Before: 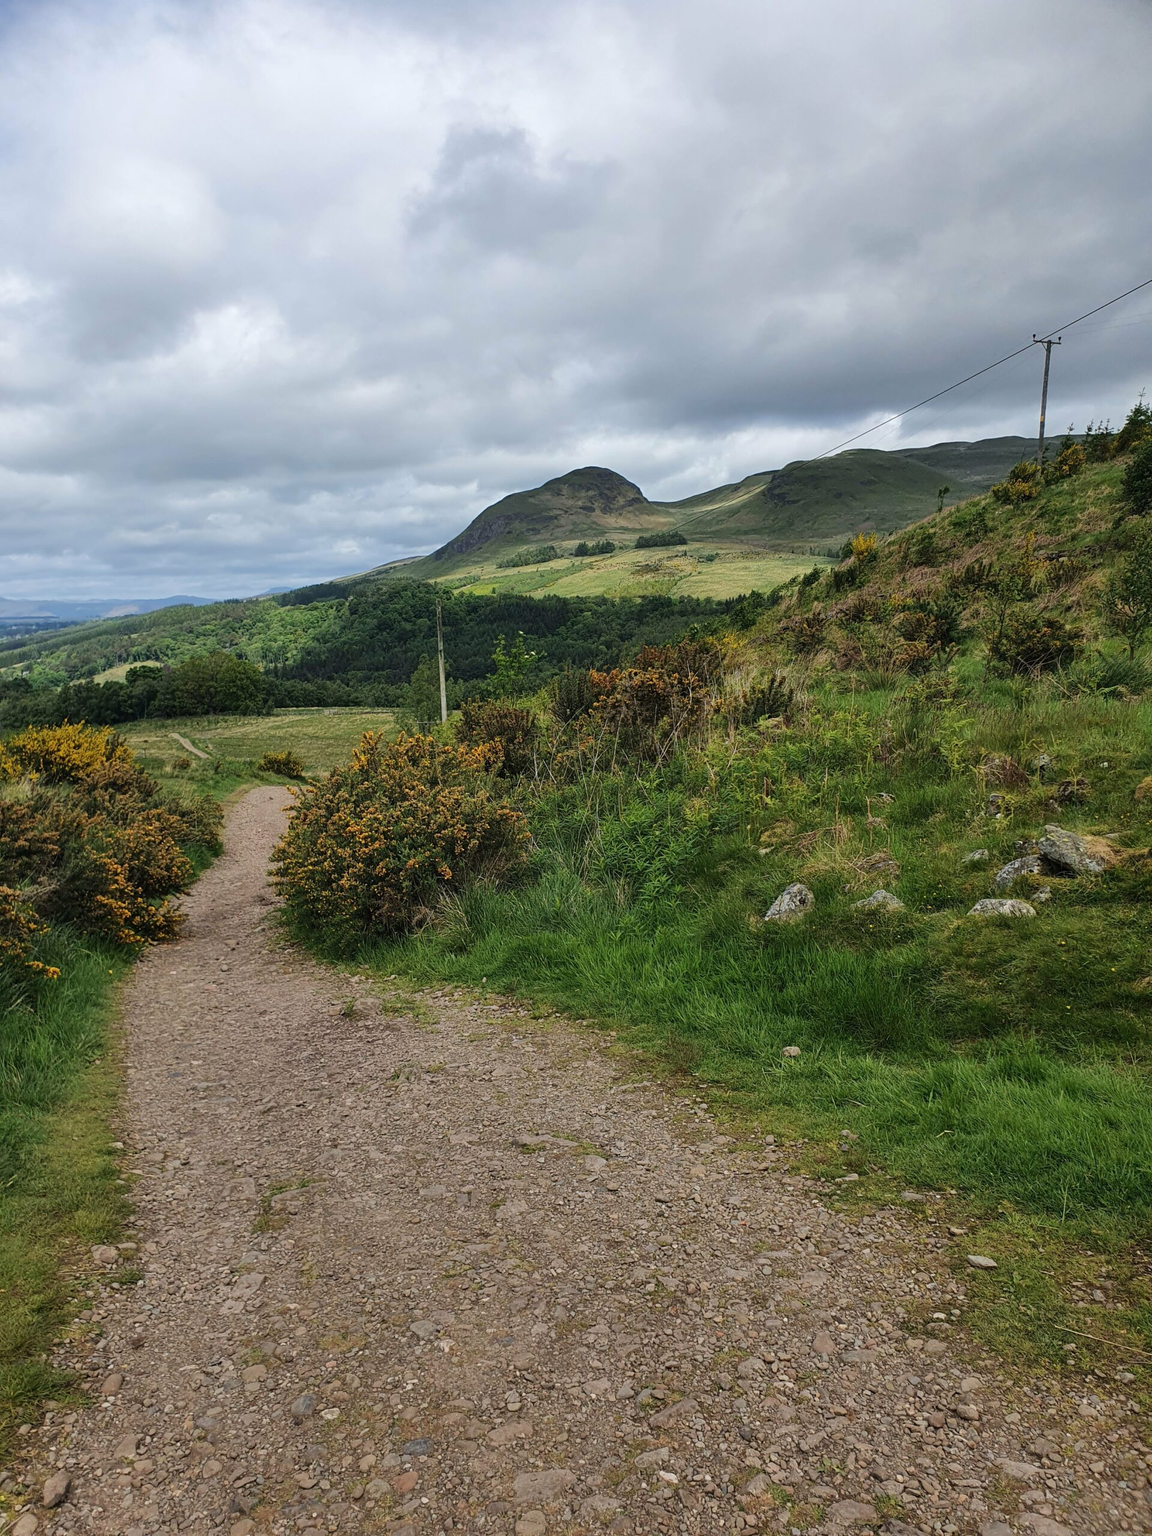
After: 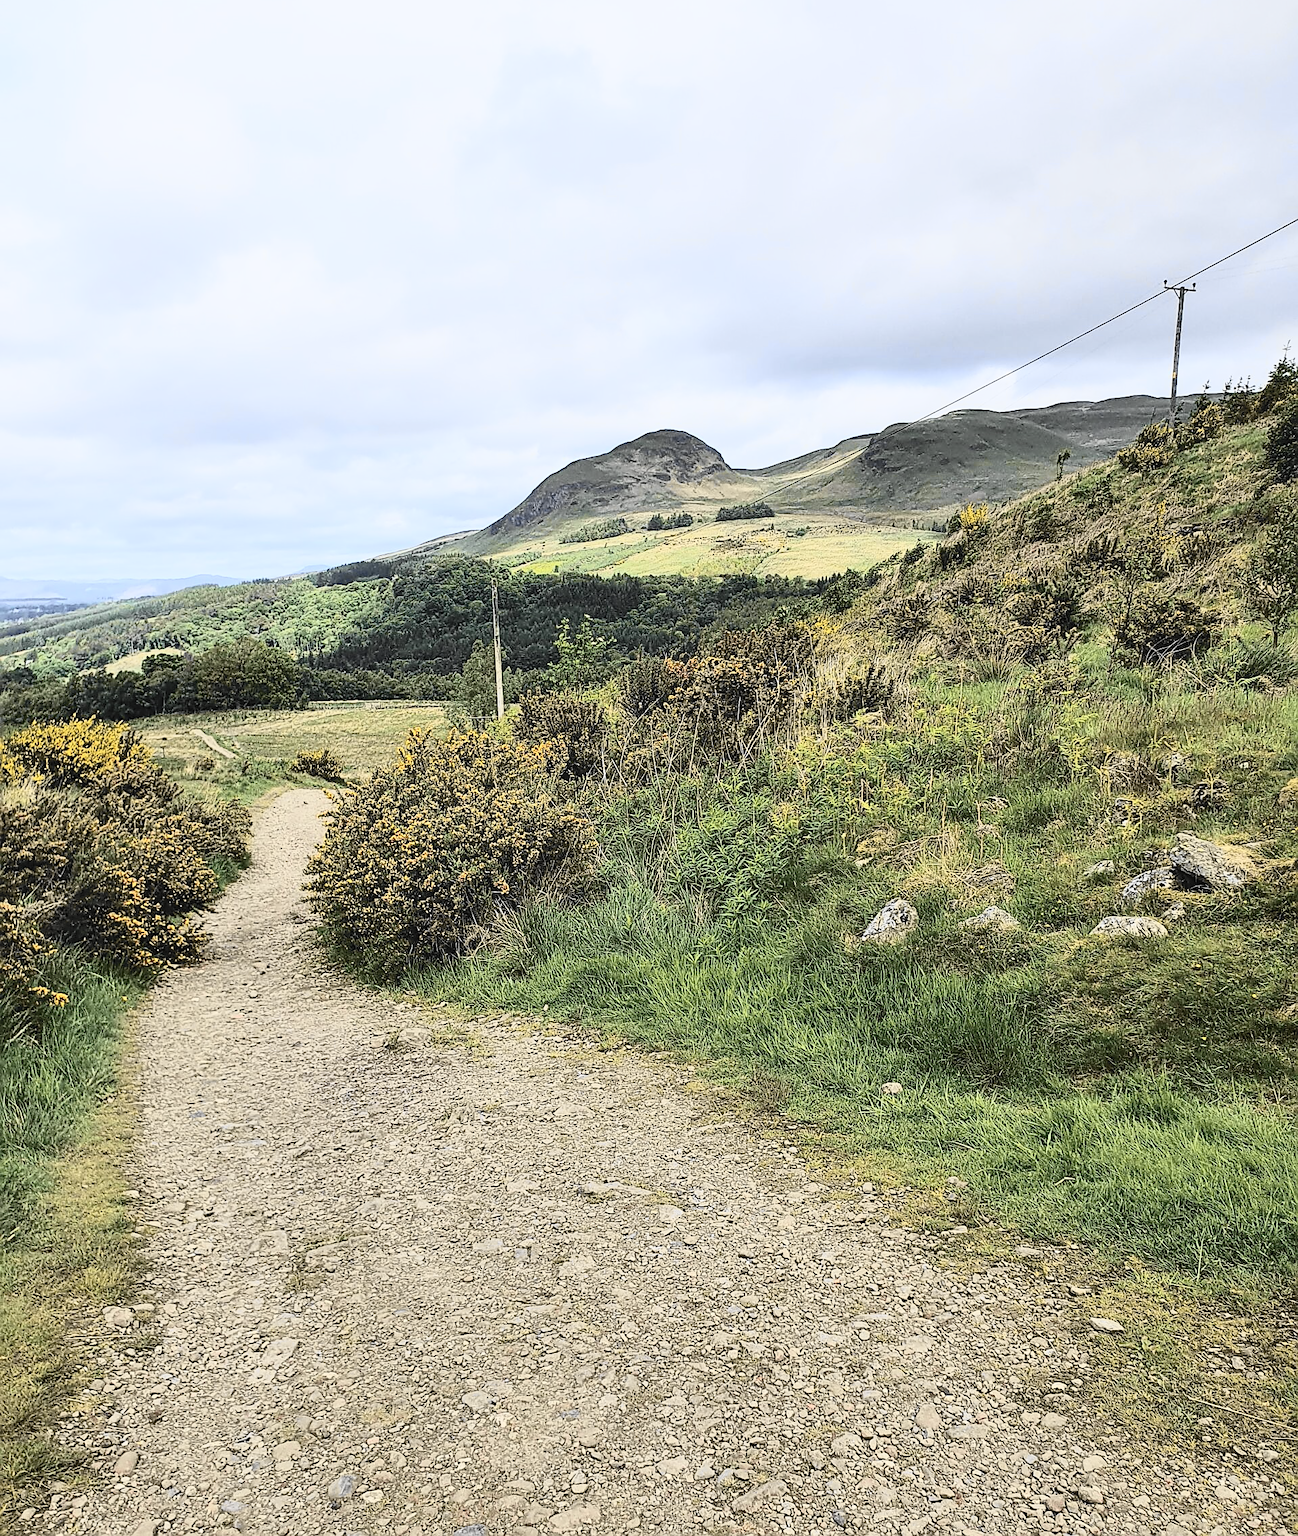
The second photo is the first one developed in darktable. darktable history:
sharpen: radius 1.4, amount 1.25, threshold 0.7
tone curve: curves: ch0 [(0, 0.01) (0.097, 0.07) (0.204, 0.173) (0.447, 0.517) (0.539, 0.624) (0.733, 0.791) (0.879, 0.898) (1, 0.98)]; ch1 [(0, 0) (0.393, 0.415) (0.447, 0.448) (0.485, 0.494) (0.523, 0.509) (0.545, 0.541) (0.574, 0.561) (0.648, 0.674) (1, 1)]; ch2 [(0, 0) (0.369, 0.388) (0.449, 0.431) (0.499, 0.5) (0.521, 0.51) (0.53, 0.54) (0.564, 0.569) (0.674, 0.735) (1, 1)], color space Lab, independent channels, preserve colors none
contrast brightness saturation: contrast 0.43, brightness 0.56, saturation -0.19
crop and rotate: top 5.609%, bottom 5.609%
